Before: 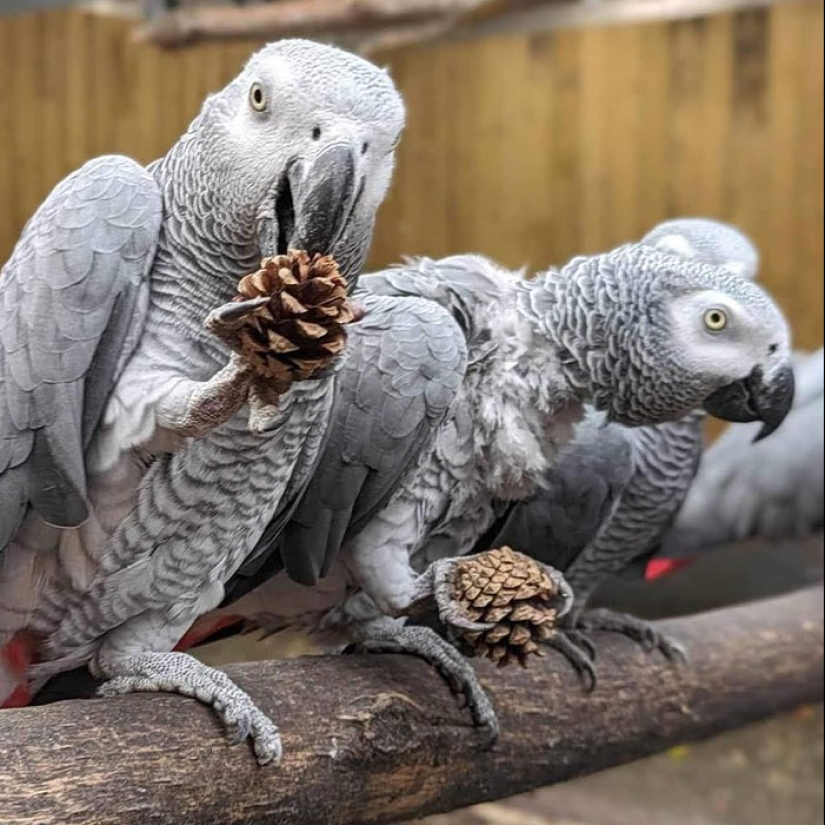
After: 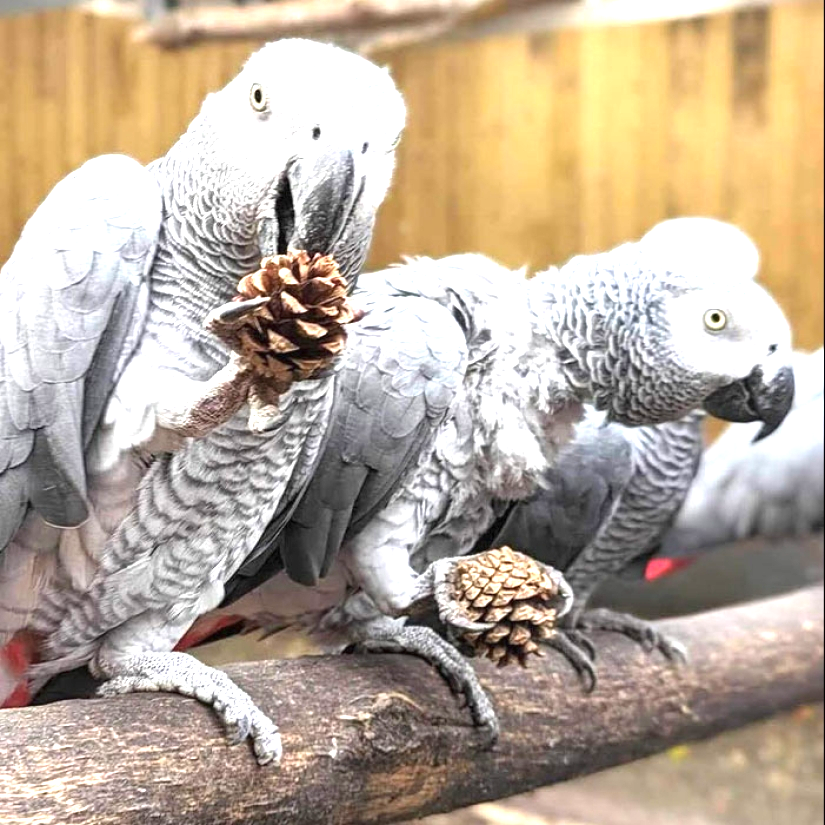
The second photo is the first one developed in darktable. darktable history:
exposure: black level correction 0, exposure 1.369 EV, compensate highlight preservation false
